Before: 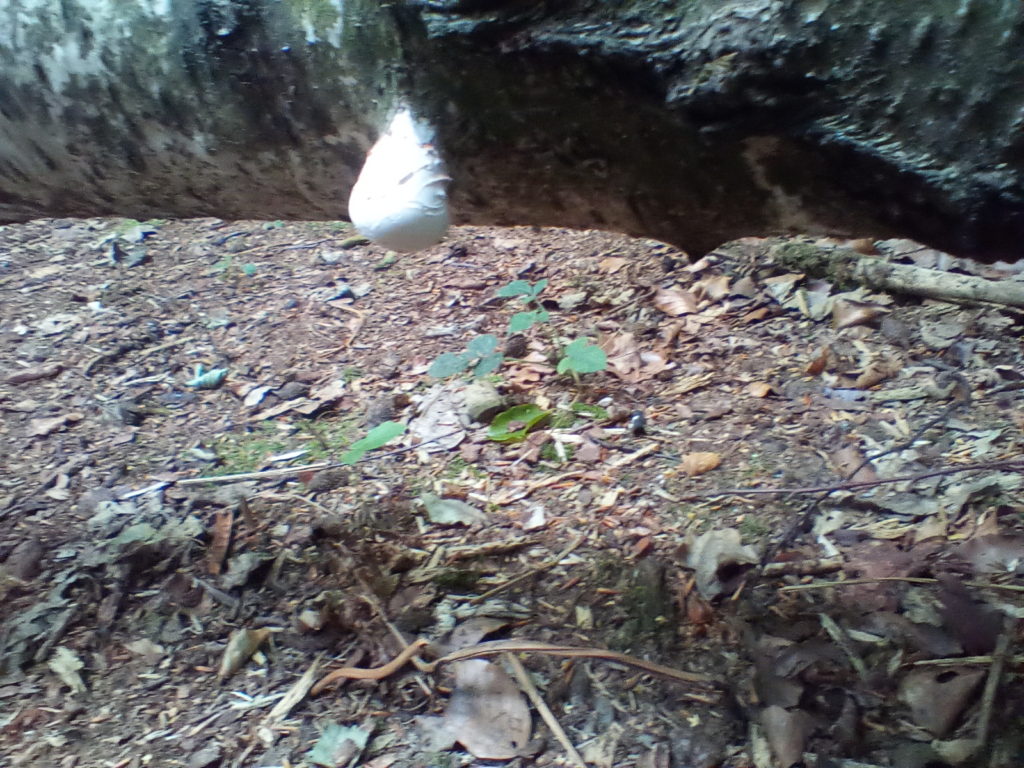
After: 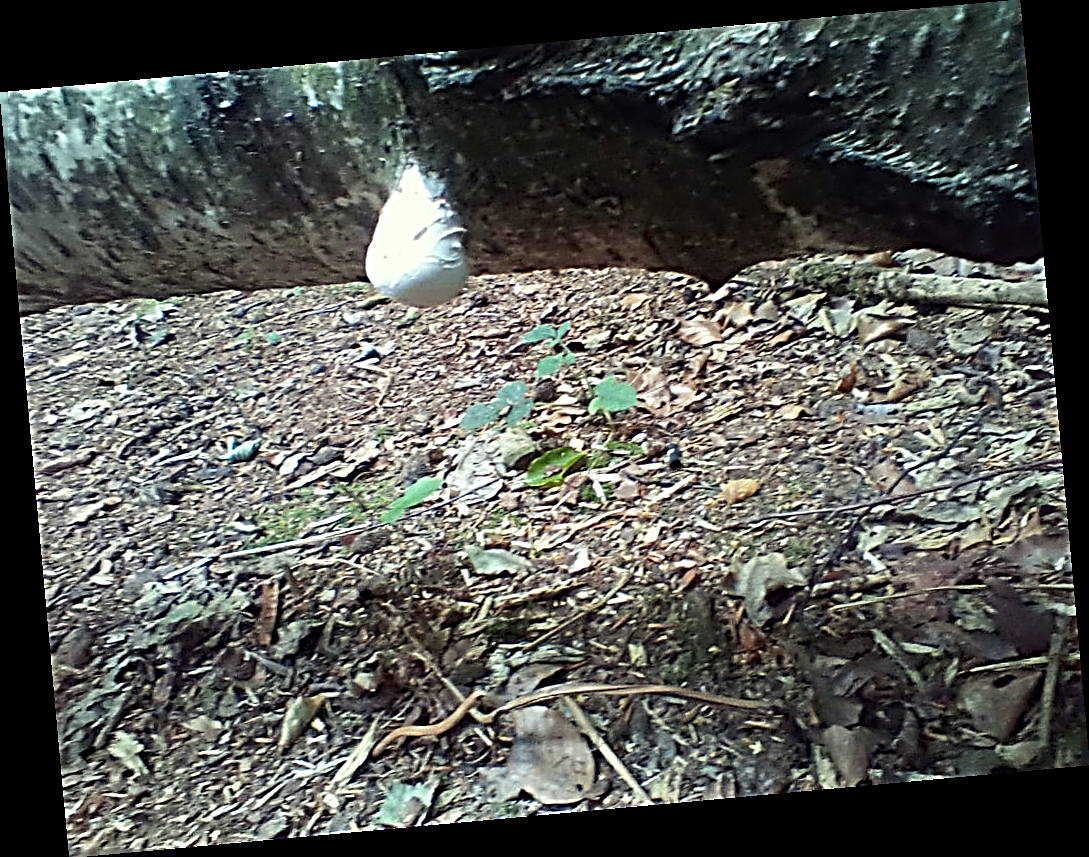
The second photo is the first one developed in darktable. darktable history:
sharpen: radius 3.158, amount 1.731
rotate and perspective: rotation -5.2°, automatic cropping off
color correction: highlights a* -4.28, highlights b* 6.53
